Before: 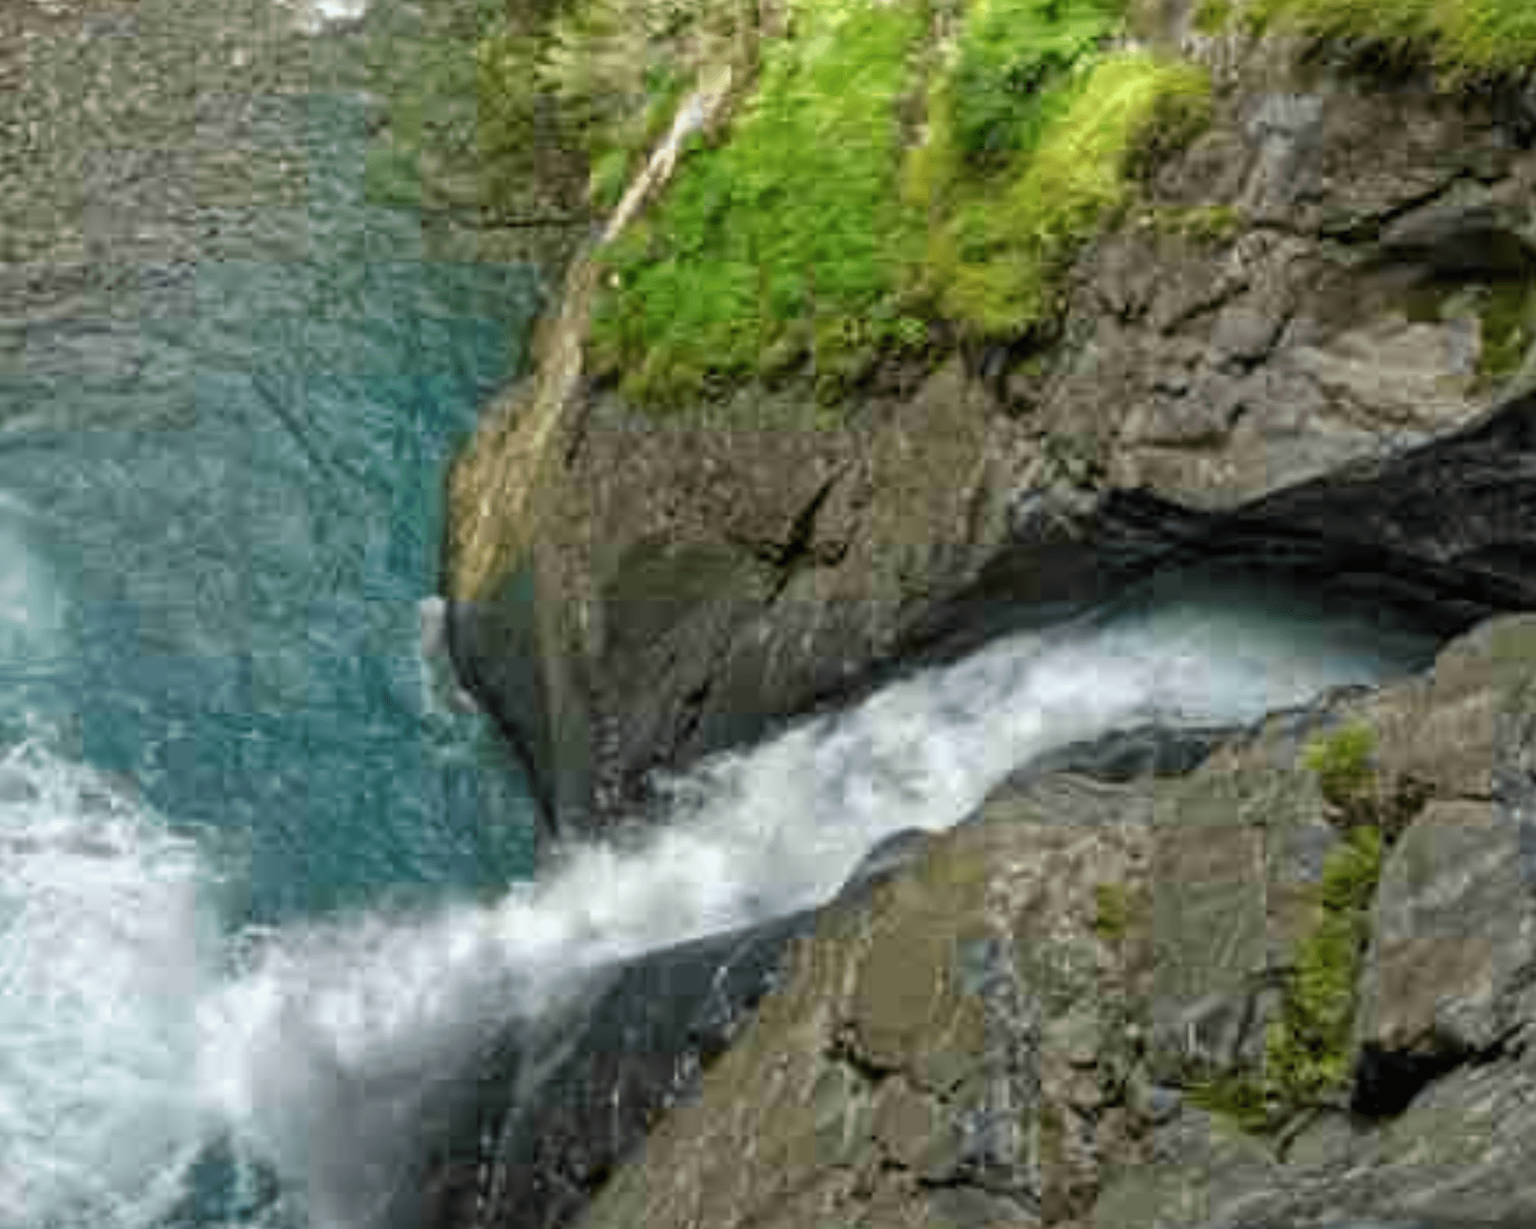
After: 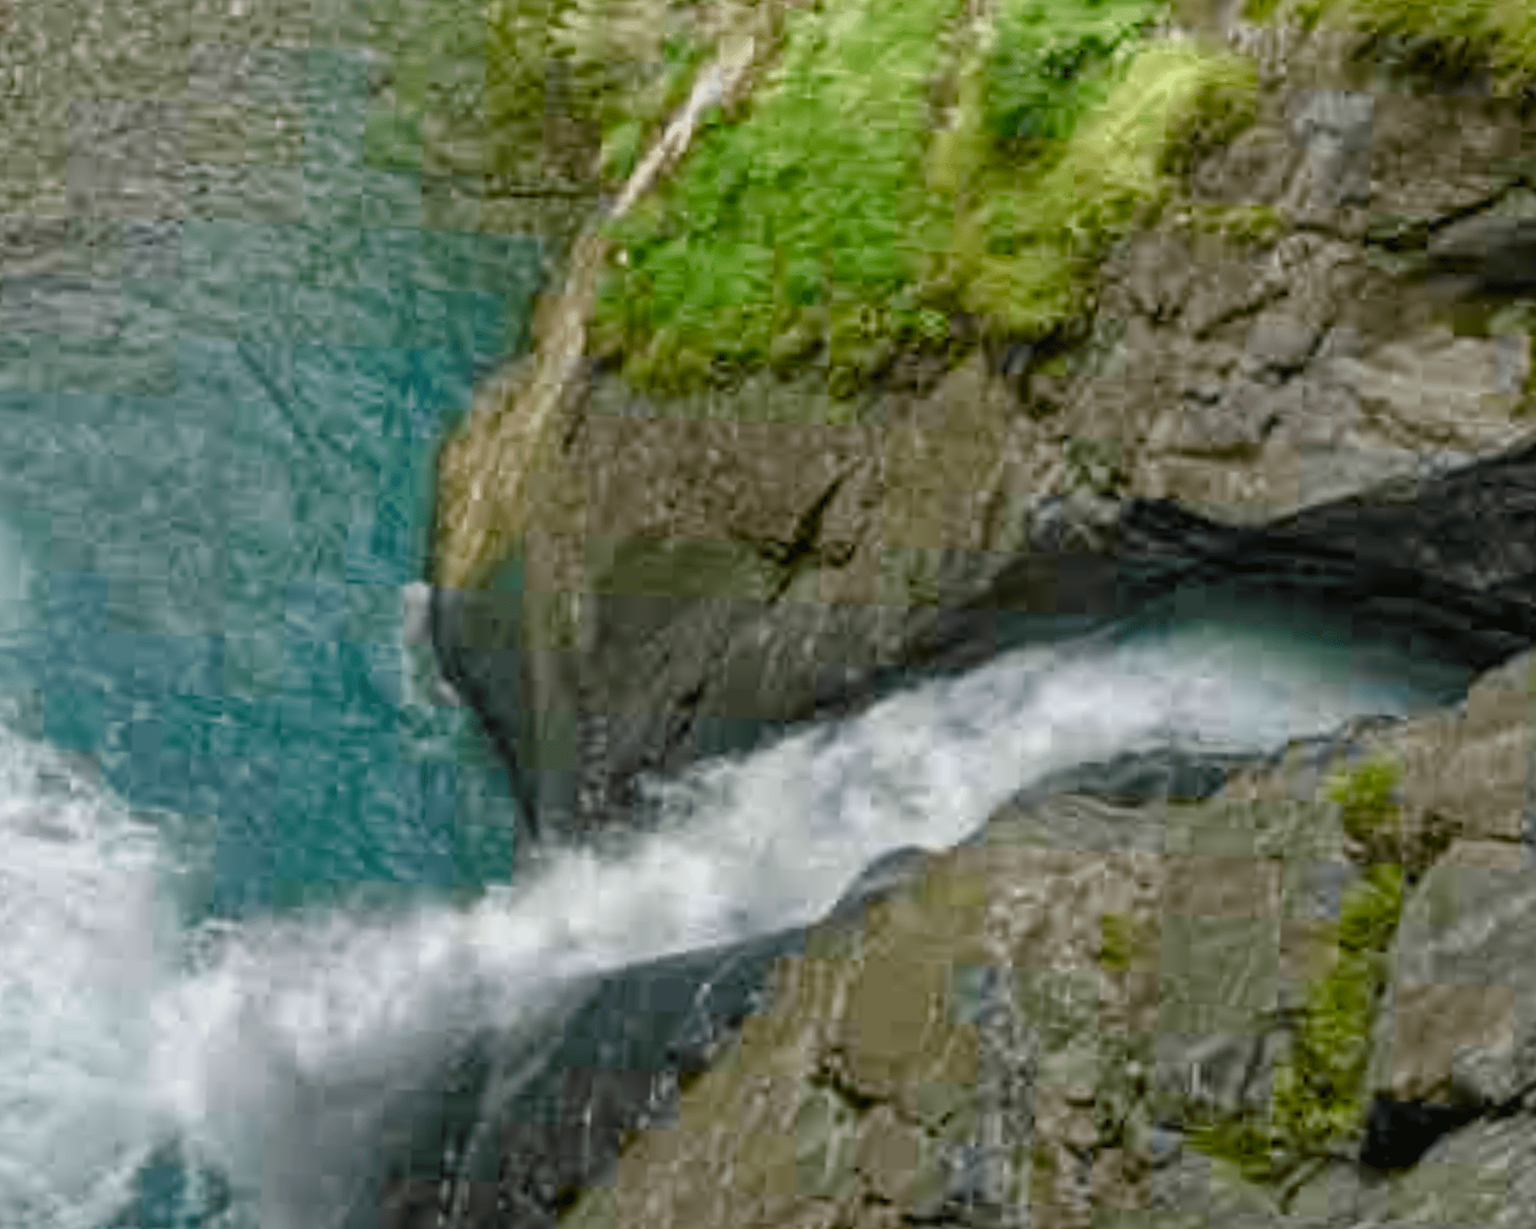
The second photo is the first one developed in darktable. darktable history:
crop and rotate: angle -2.38°
color balance rgb: shadows lift › chroma 1%, shadows lift › hue 113°, highlights gain › chroma 0.2%, highlights gain › hue 333°, perceptual saturation grading › global saturation 20%, perceptual saturation grading › highlights -50%, perceptual saturation grading › shadows 25%, contrast -10%
